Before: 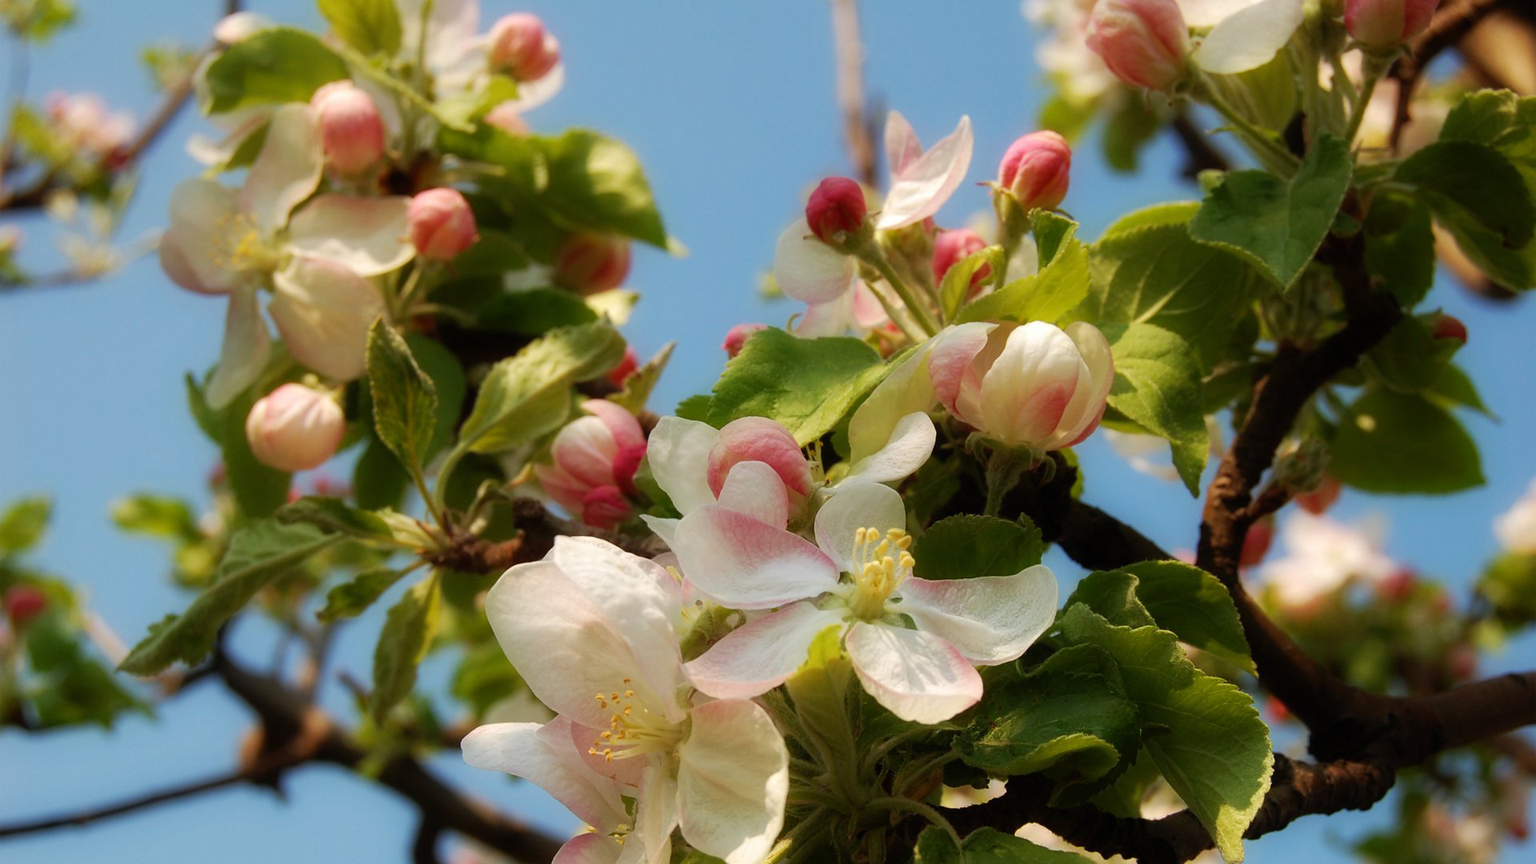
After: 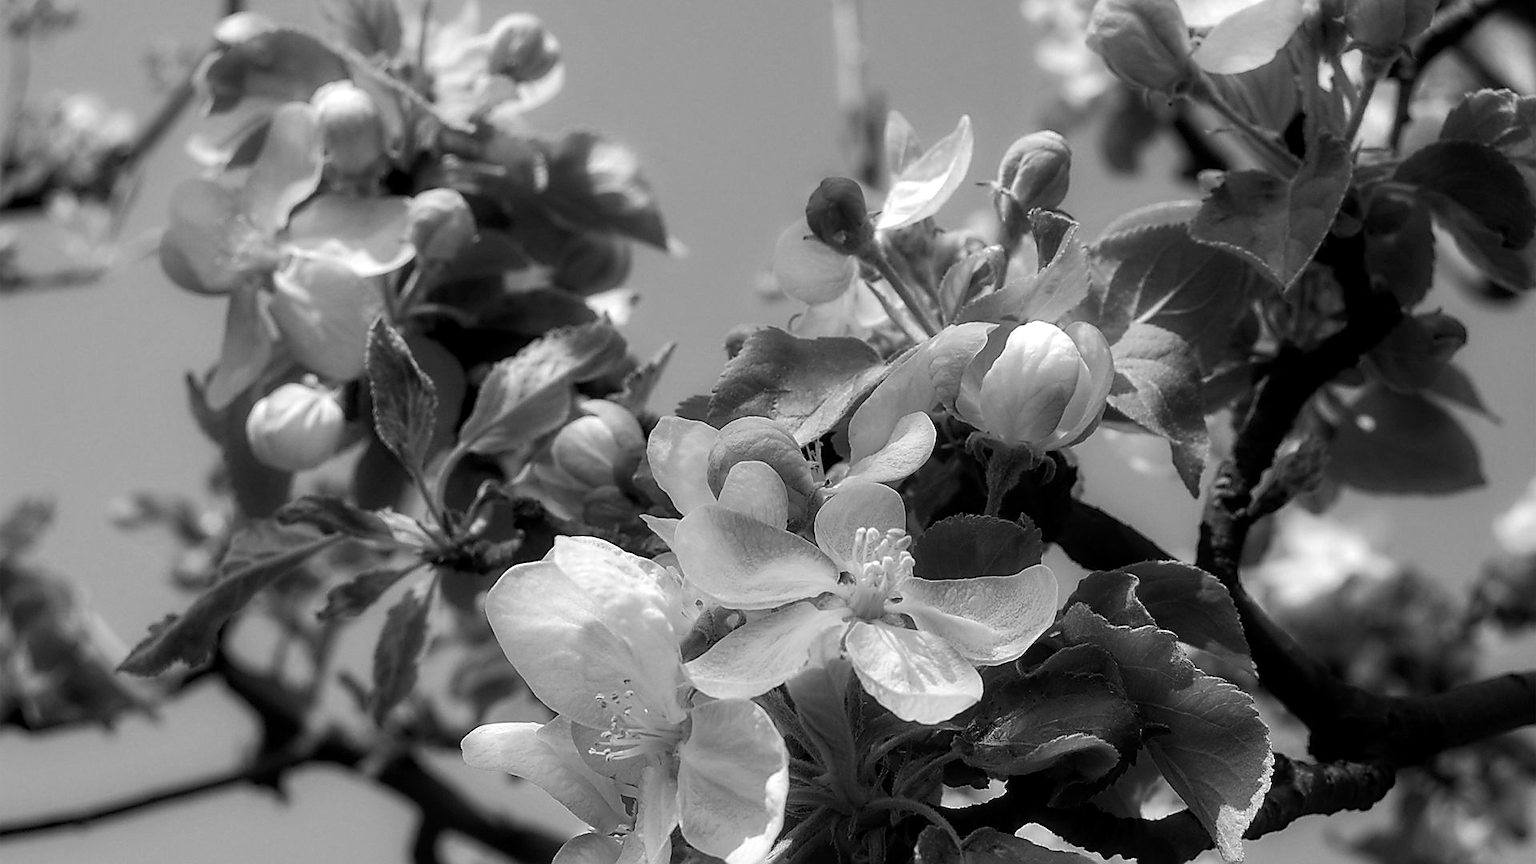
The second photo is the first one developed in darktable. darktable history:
color balance: contrast 10%
sharpen: radius 1.4, amount 1.25, threshold 0.7
contrast brightness saturation: contrast 0.04, saturation 0.16
color correction: highlights a* 5.59, highlights b* 5.24, saturation 0.68
local contrast: on, module defaults
monochrome: a 73.58, b 64.21
